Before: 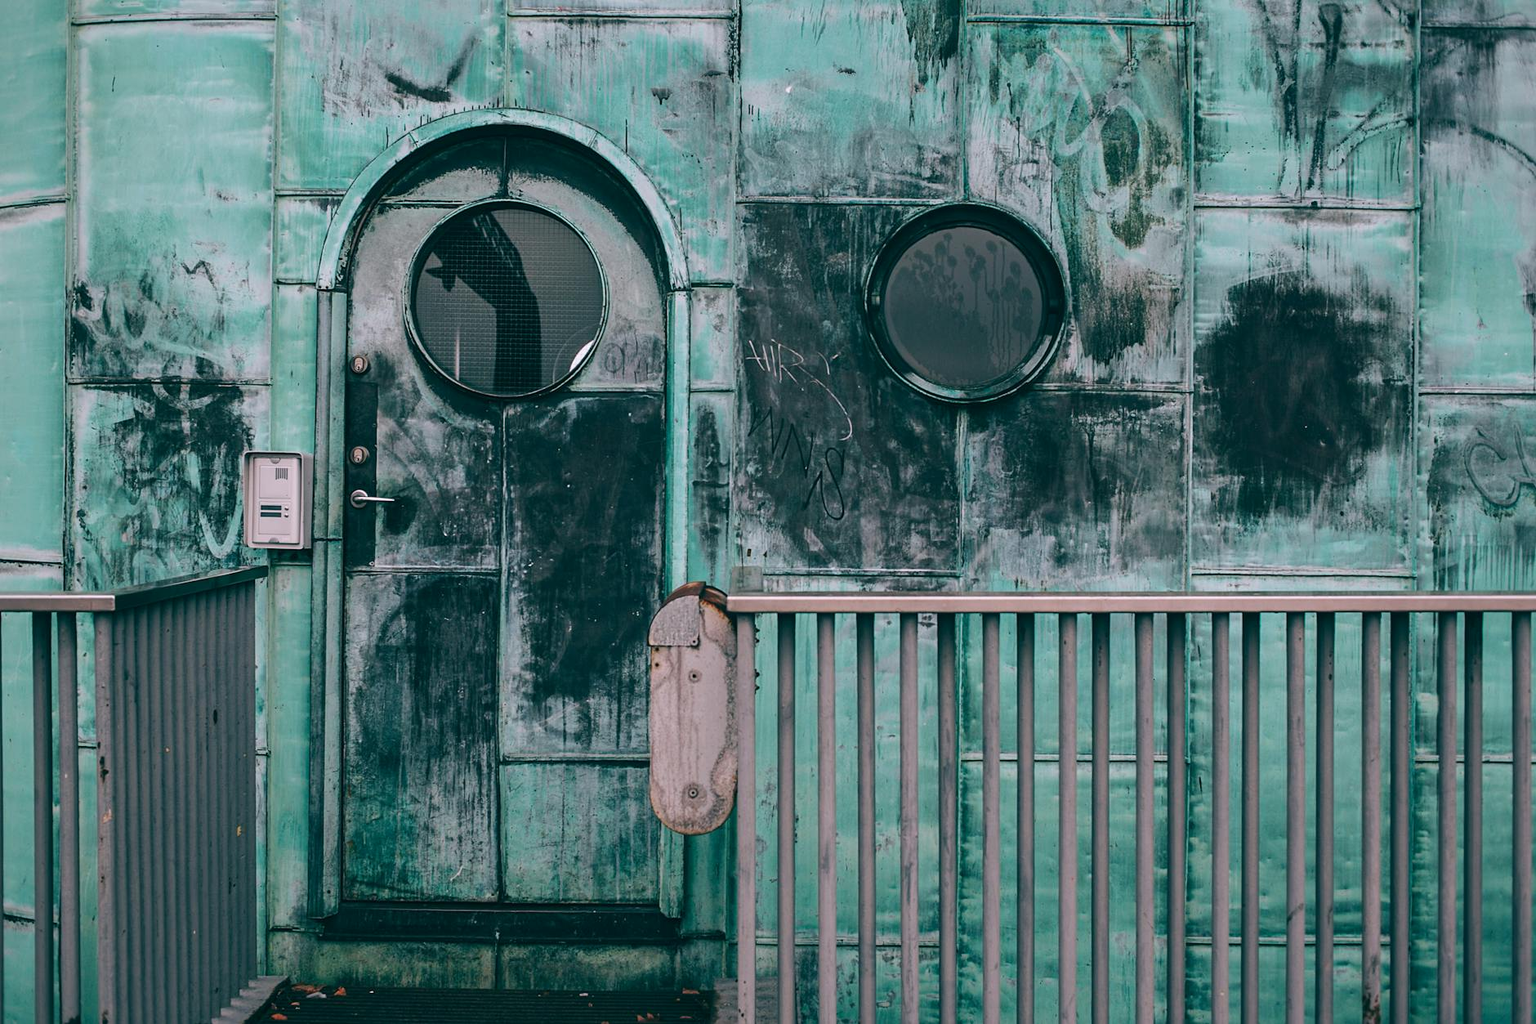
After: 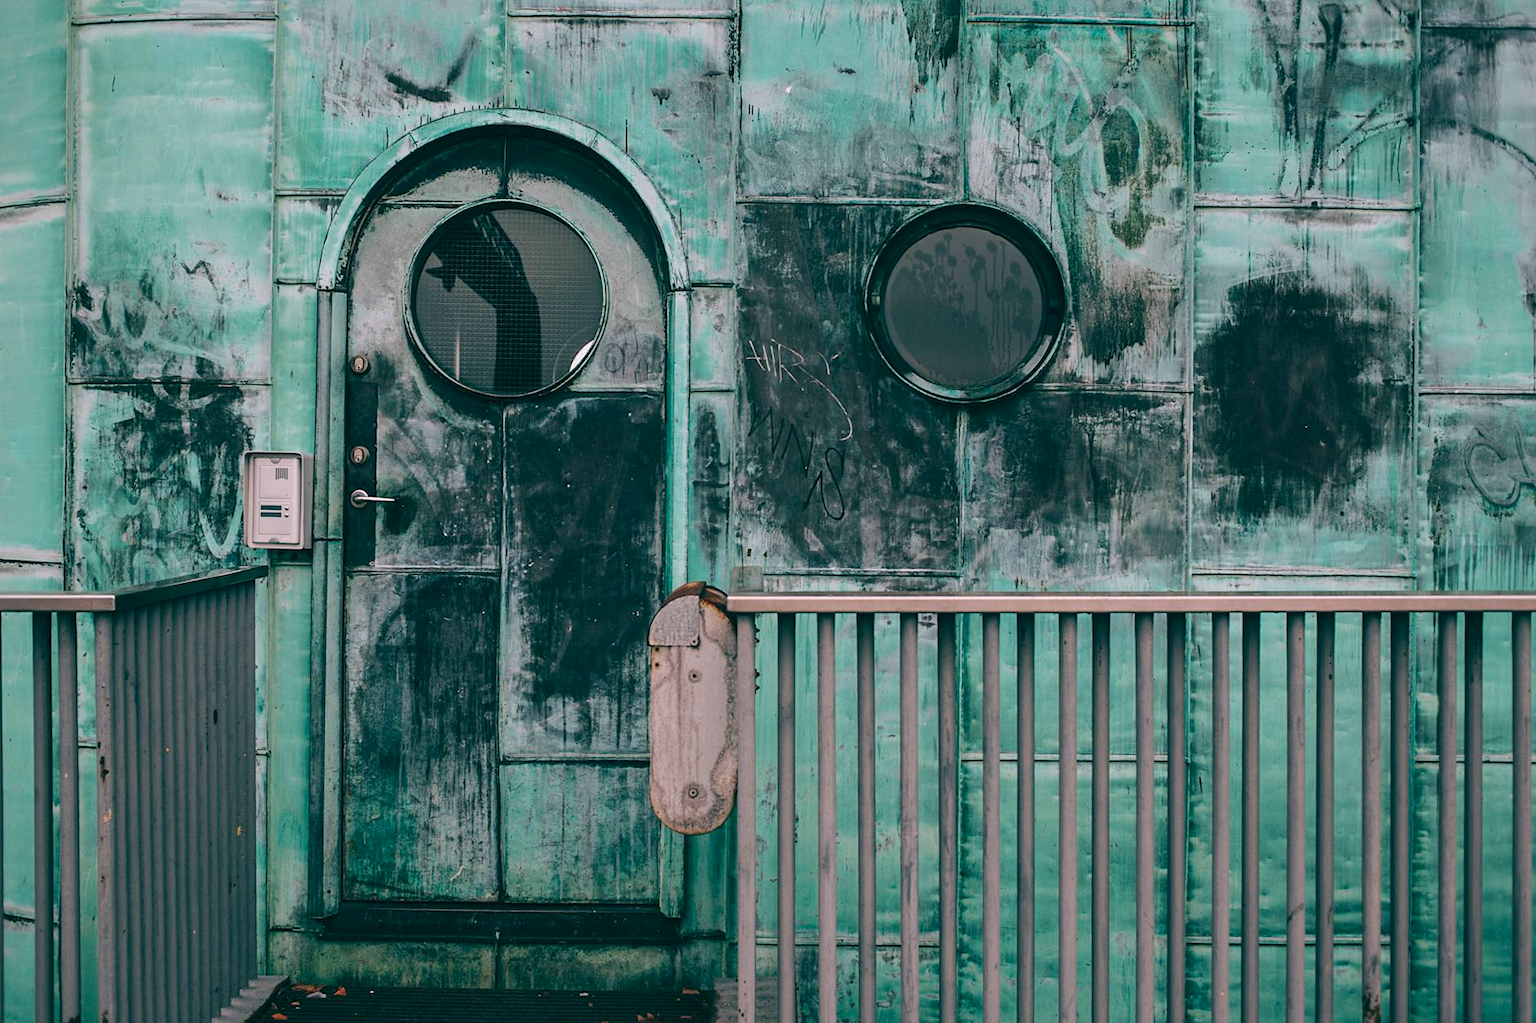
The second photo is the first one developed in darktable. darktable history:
shadows and highlights: shadows 4.1, highlights -17.6, soften with gaussian
color calibration: output colorfulness [0, 0.315, 0, 0], x 0.341, y 0.355, temperature 5166 K
